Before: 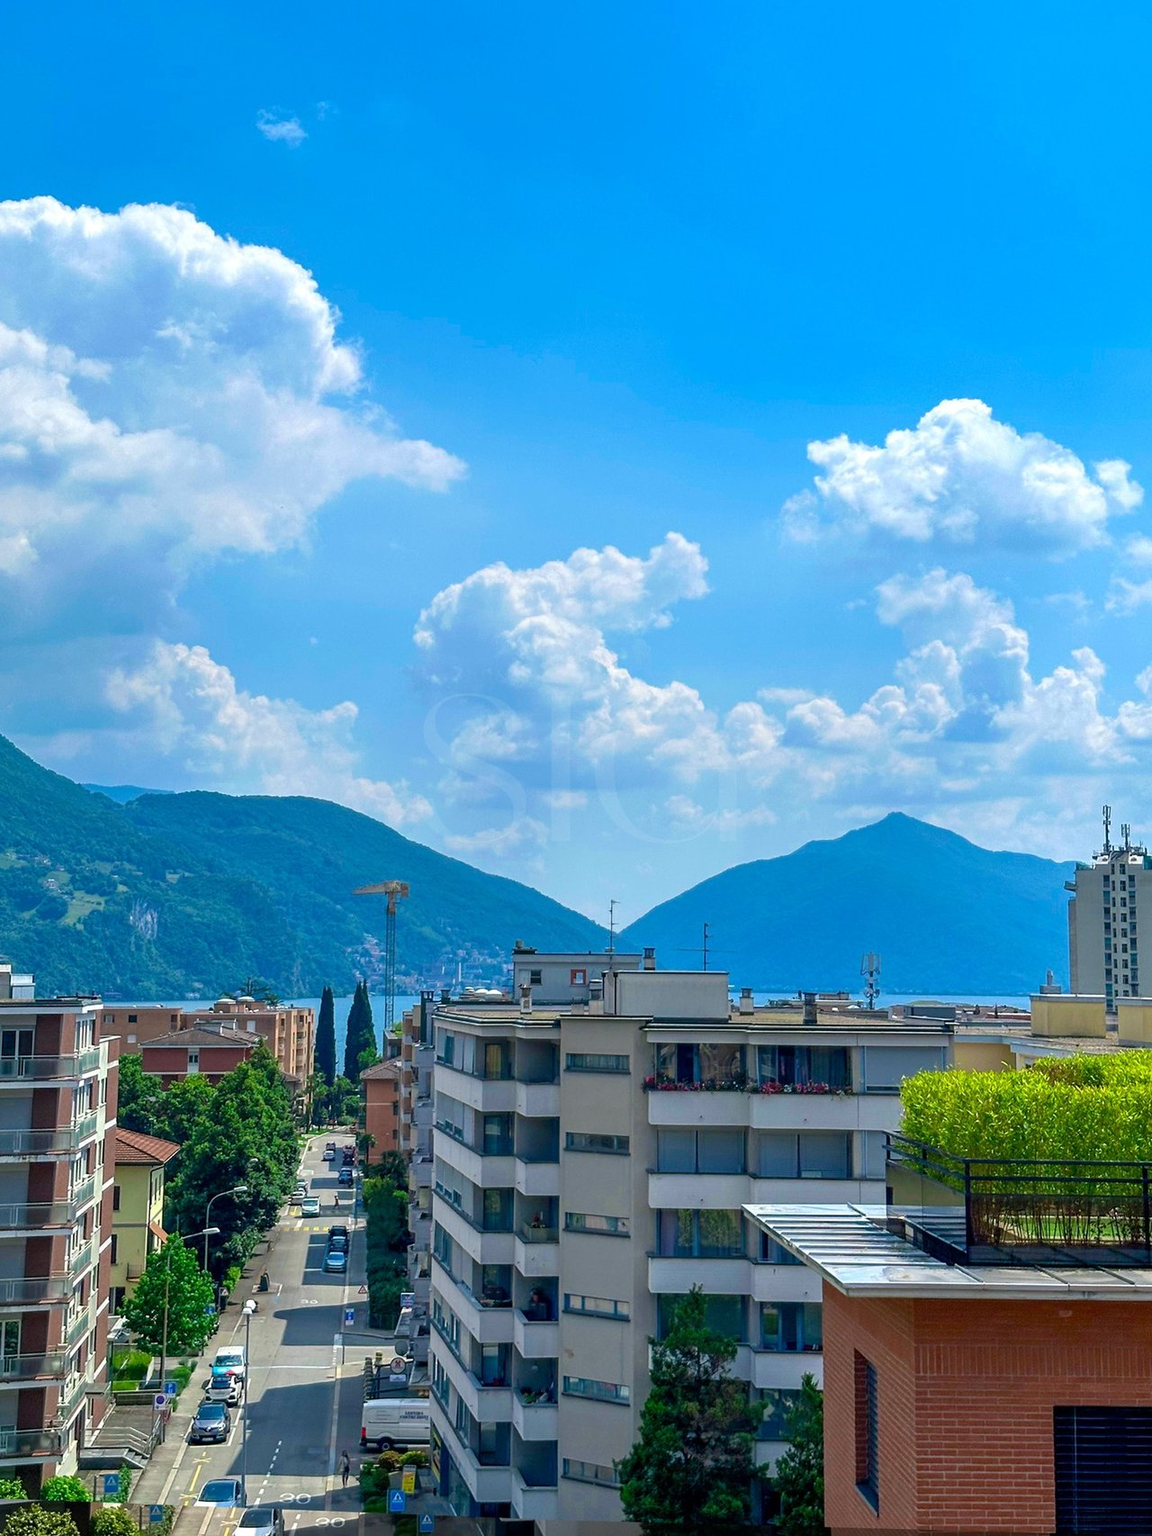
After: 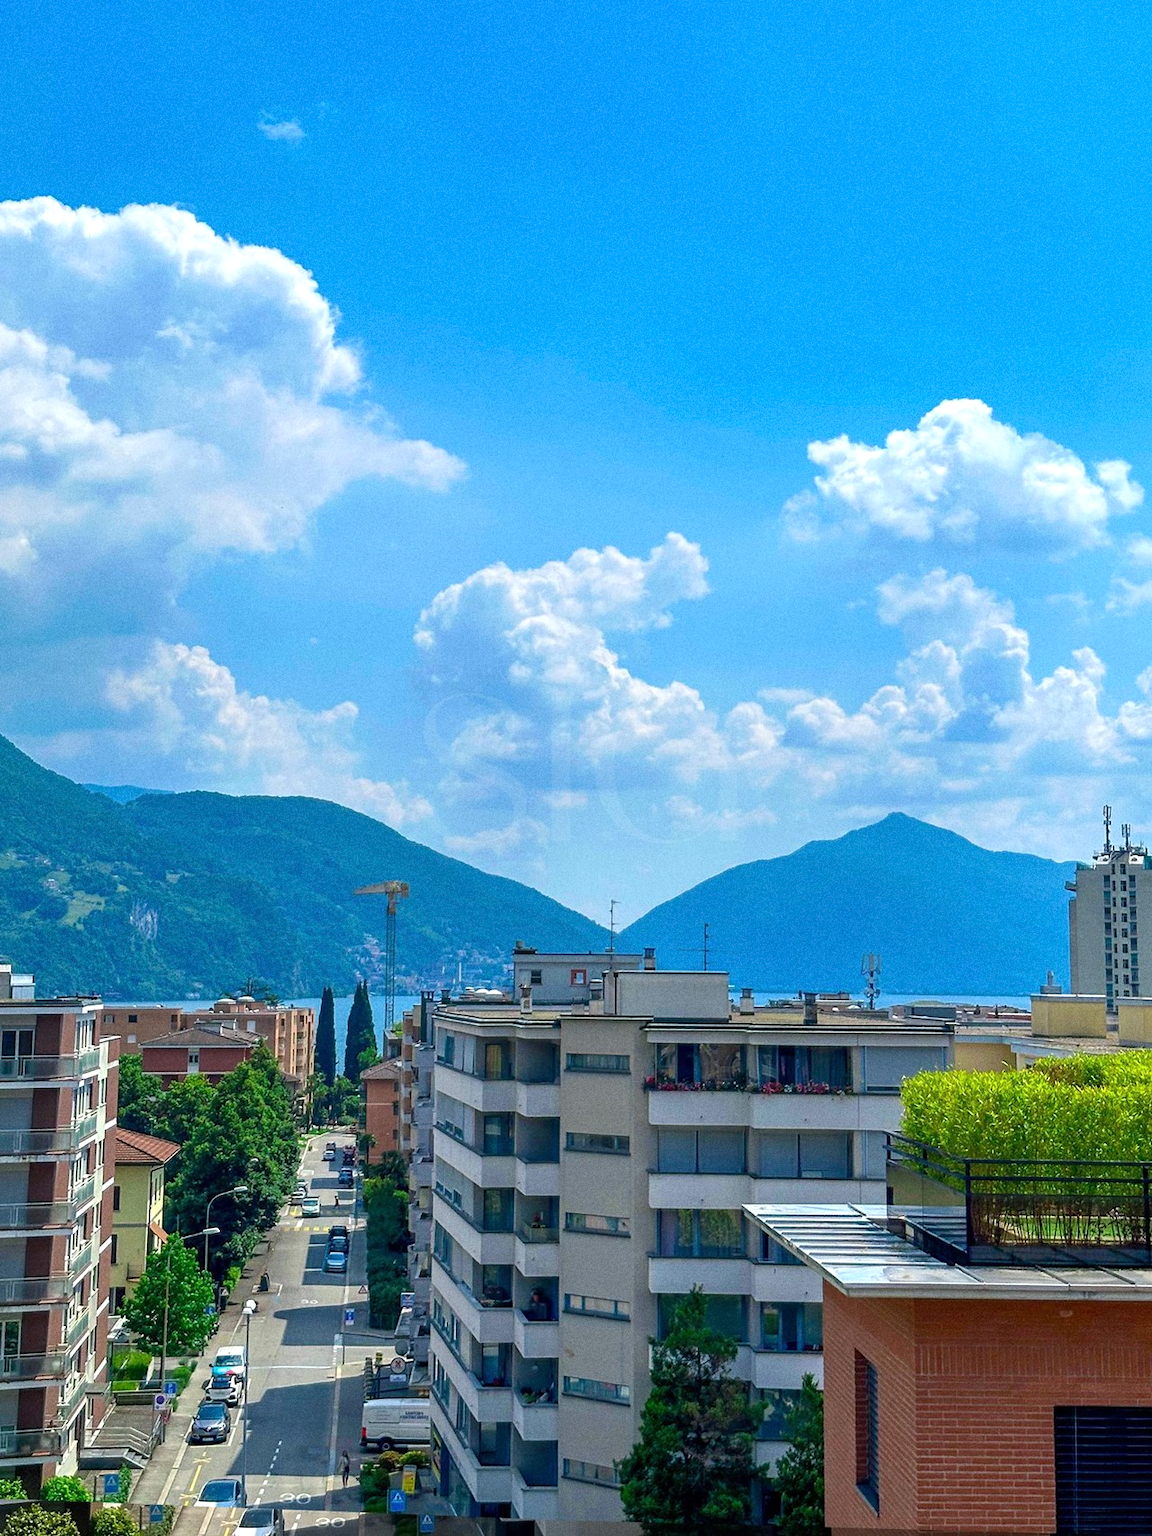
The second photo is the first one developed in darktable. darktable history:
exposure: exposure 0.127 EV, compensate highlight preservation false
grain: on, module defaults
